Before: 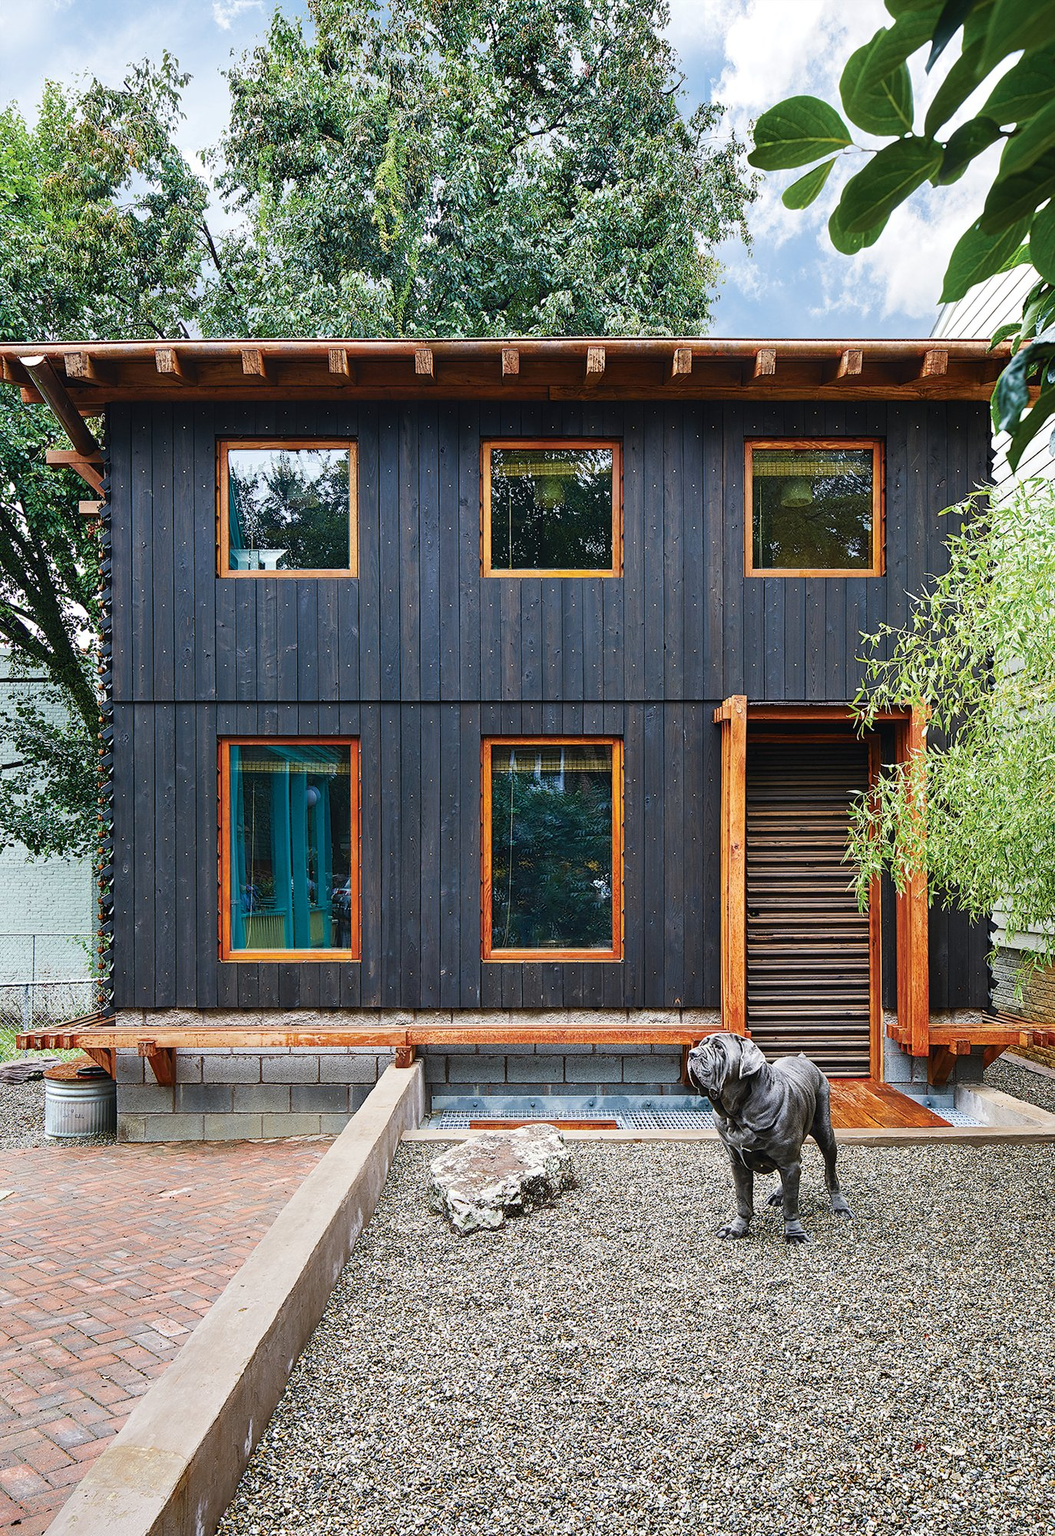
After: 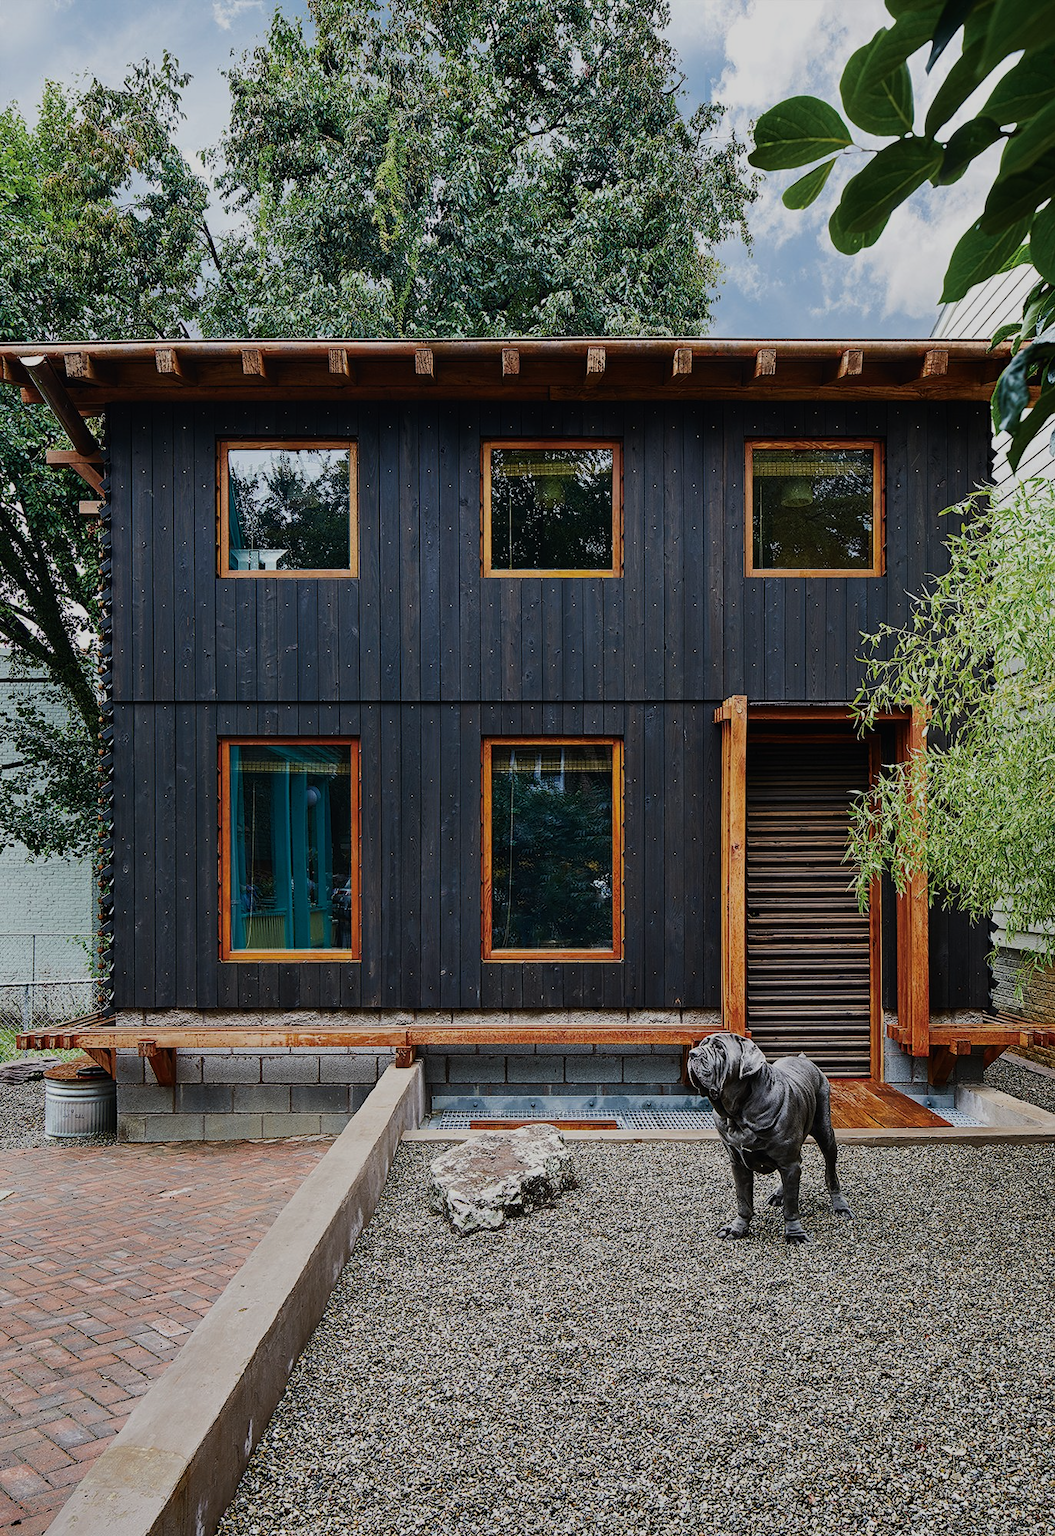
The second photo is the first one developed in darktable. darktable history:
tone equalizer: -8 EV -0.453 EV, -7 EV -0.423 EV, -6 EV -0.312 EV, -5 EV -0.22 EV, -3 EV 0.239 EV, -2 EV 0.304 EV, -1 EV 0.415 EV, +0 EV 0.393 EV, edges refinement/feathering 500, mask exposure compensation -1.57 EV, preserve details no
exposure: exposure -0.966 EV, compensate highlight preservation false
